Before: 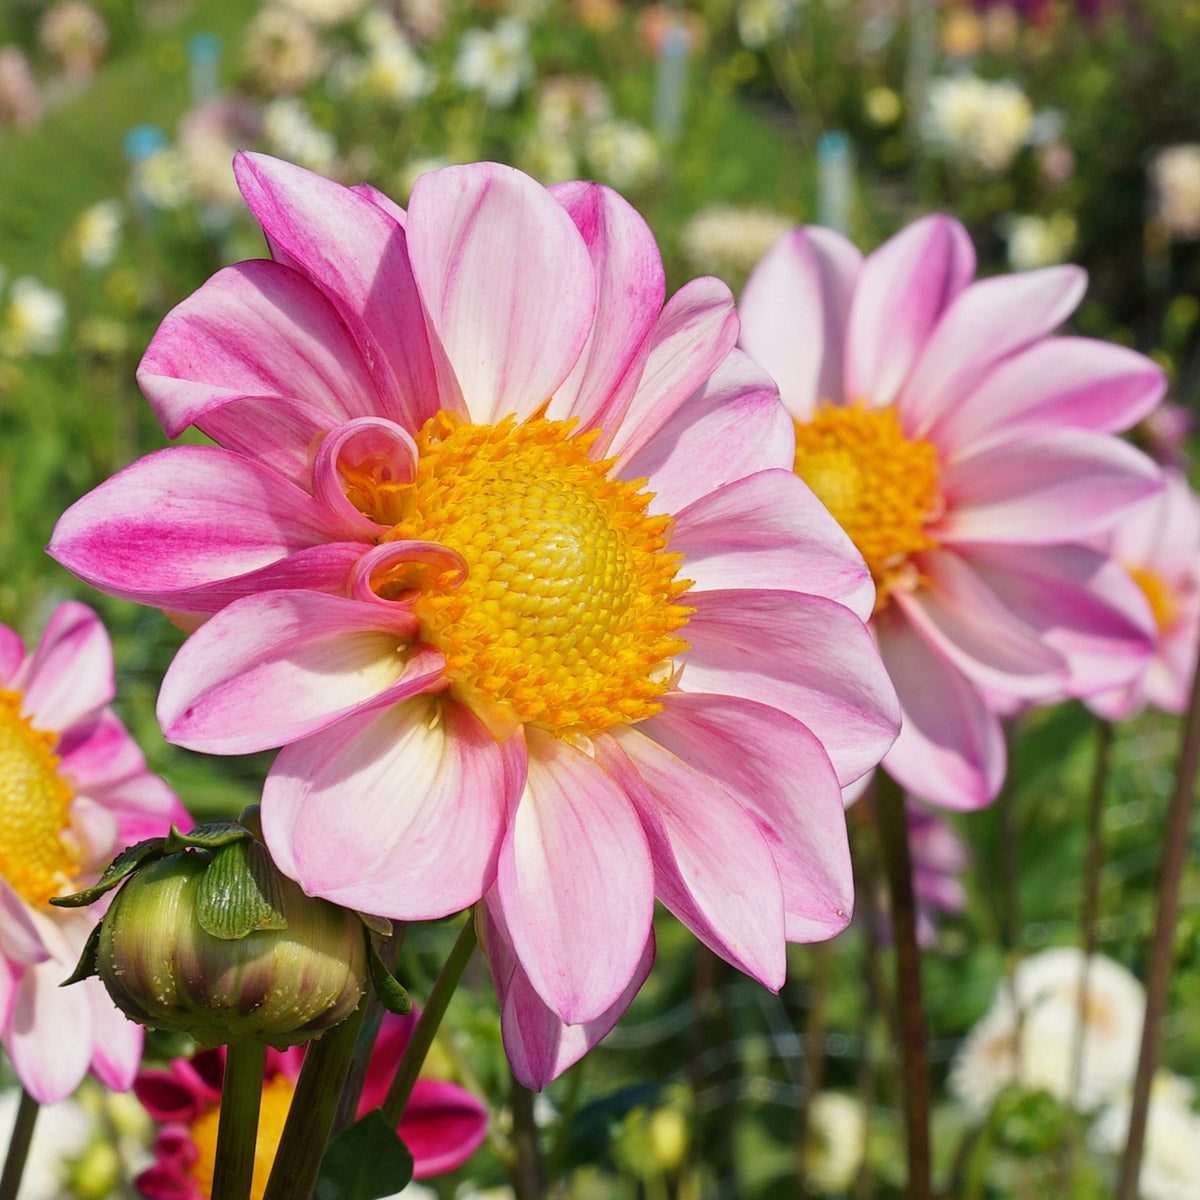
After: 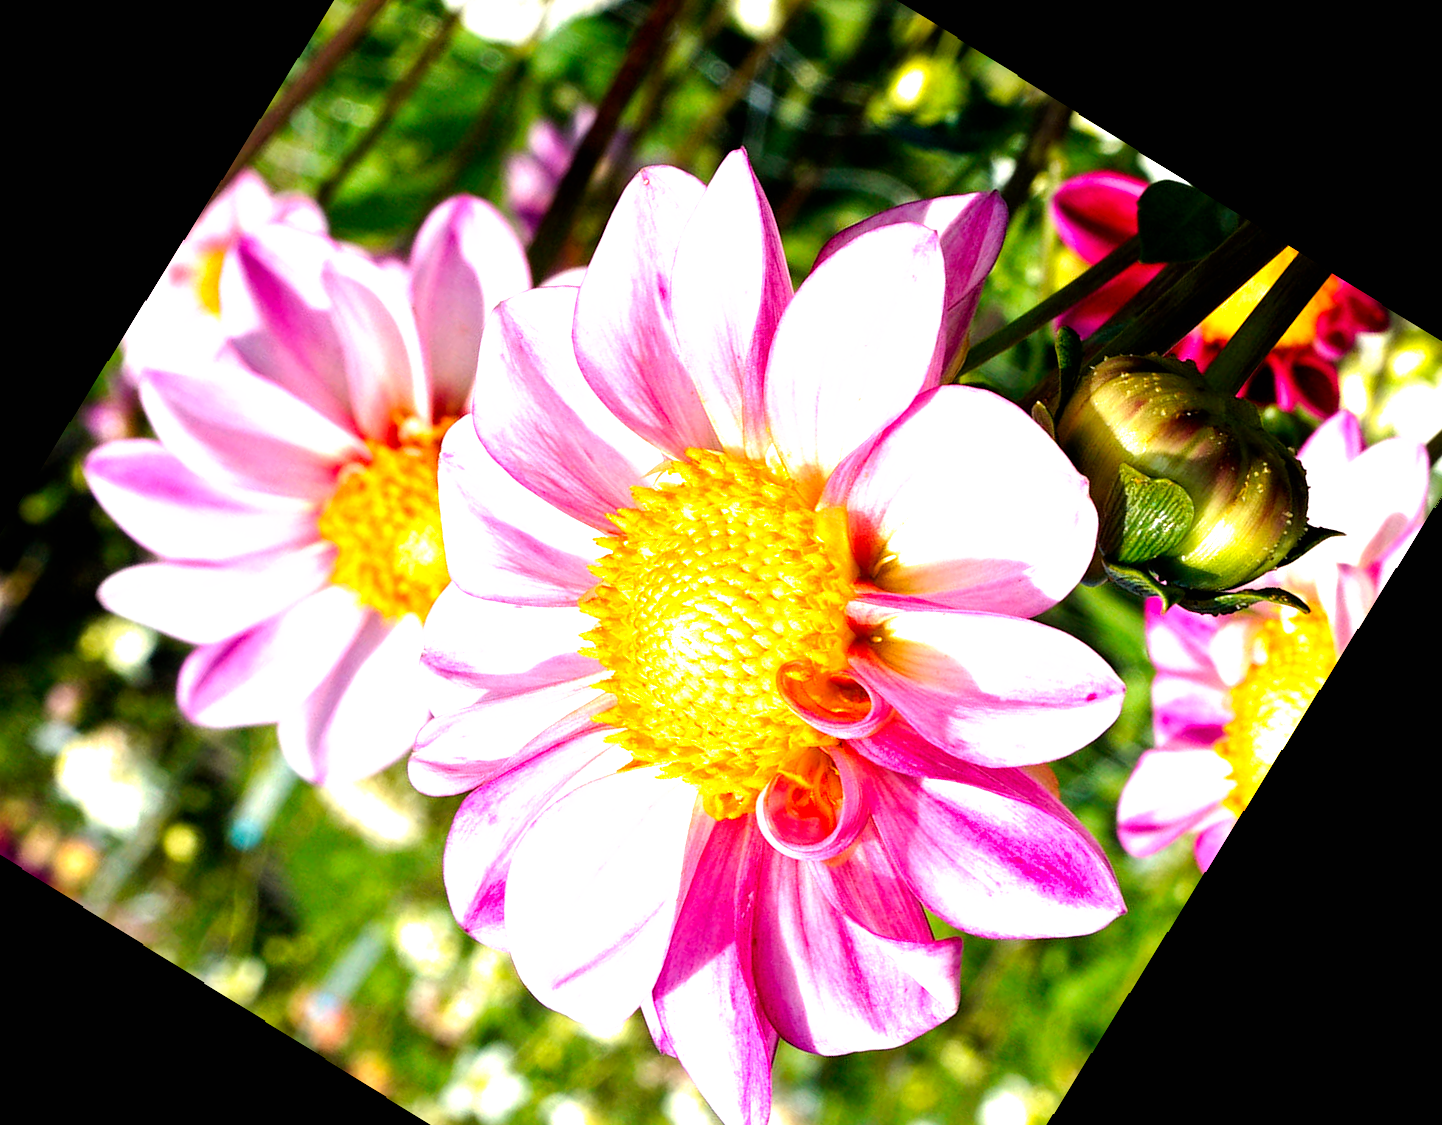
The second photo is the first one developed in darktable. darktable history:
exposure: exposure 0.507 EV, compensate highlight preservation false
rotate and perspective: rotation 0.8°, automatic cropping off
filmic rgb: black relative exposure -8.2 EV, white relative exposure 2.2 EV, threshold 3 EV, hardness 7.11, latitude 85.74%, contrast 1.696, highlights saturation mix -4%, shadows ↔ highlights balance -2.69%, preserve chrominance no, color science v5 (2021), contrast in shadows safe, contrast in highlights safe, enable highlight reconstruction true
crop and rotate: angle 148.68°, left 9.111%, top 15.603%, right 4.588%, bottom 17.041%
